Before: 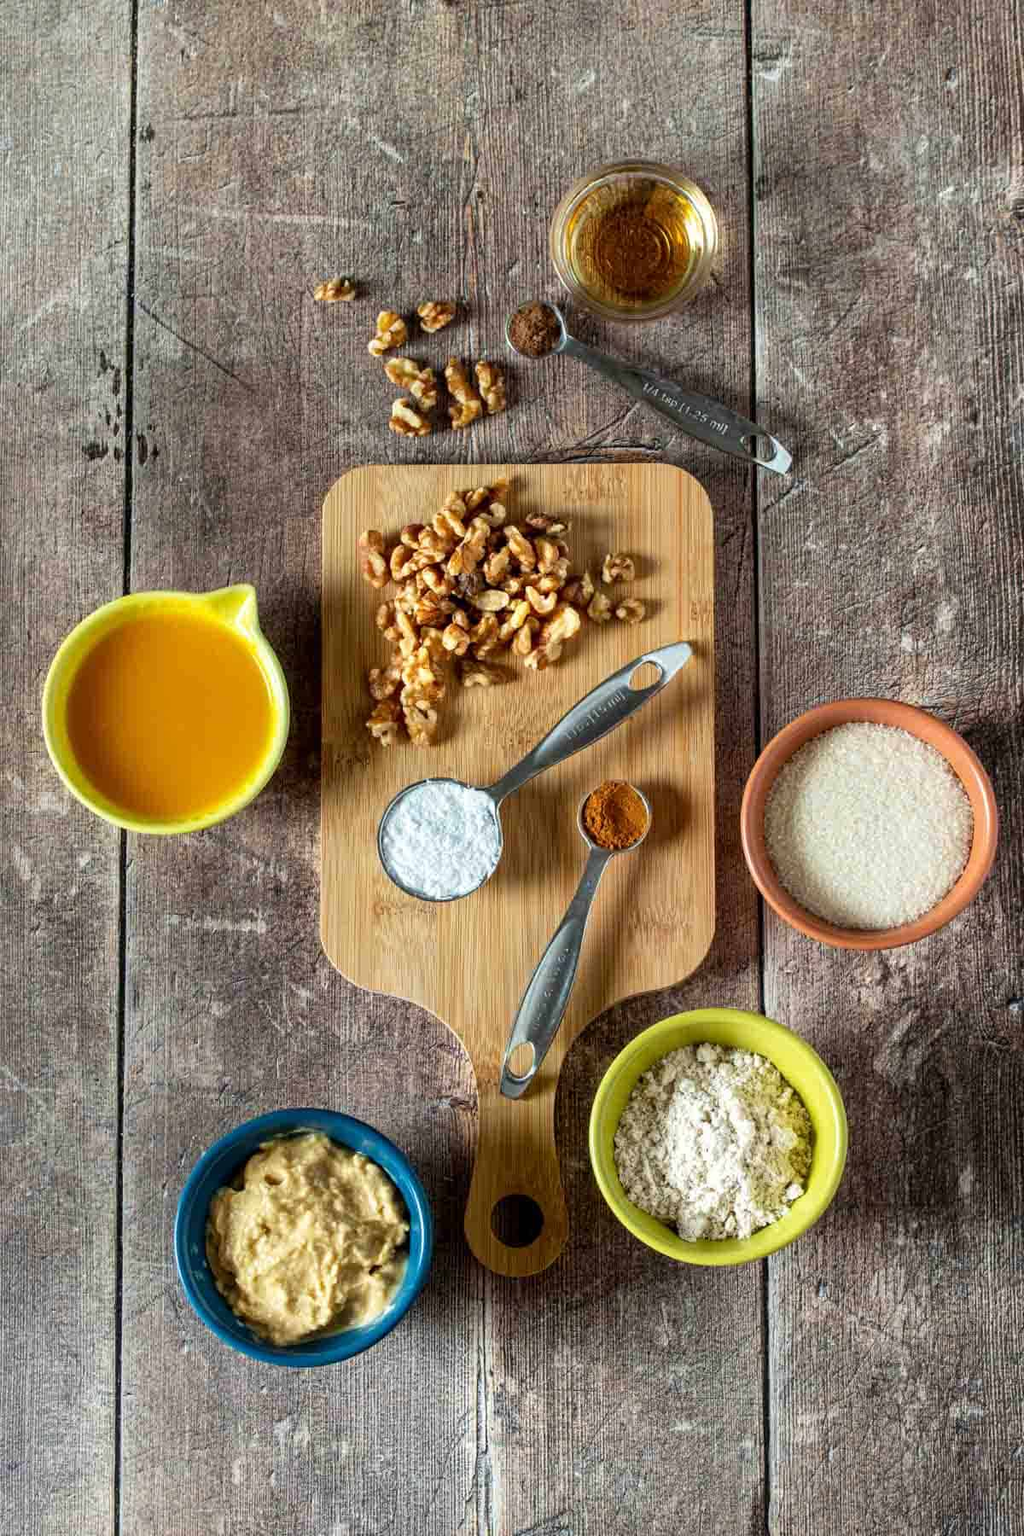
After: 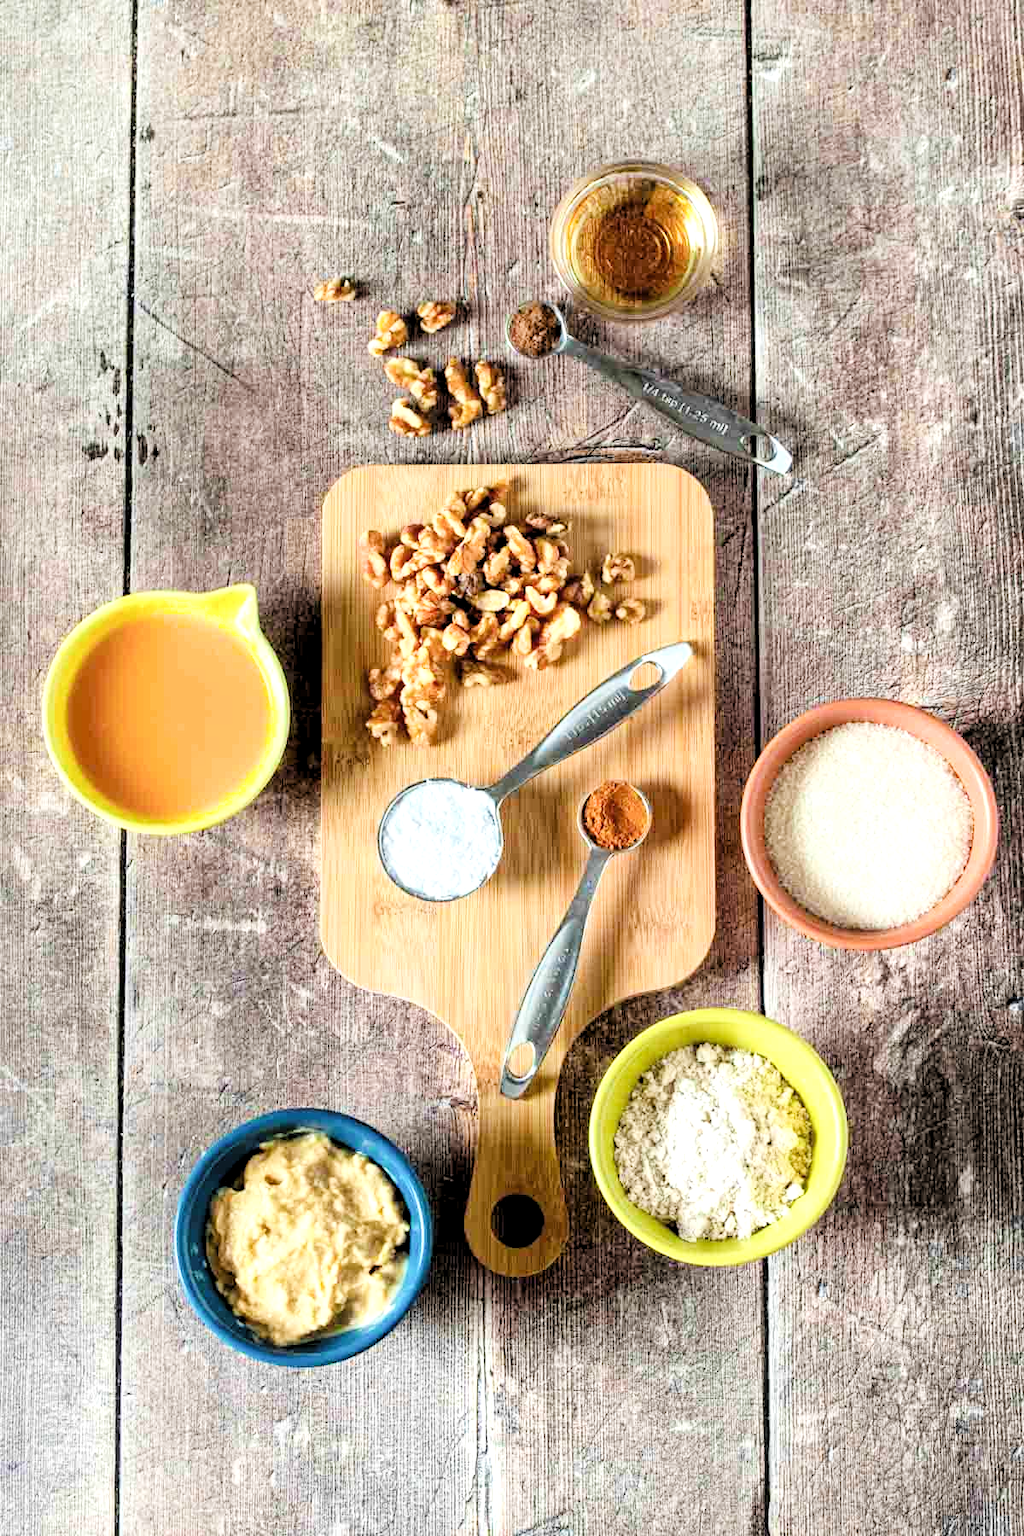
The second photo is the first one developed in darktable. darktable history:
levels: levels [0.062, 0.494, 0.925]
exposure: black level correction 0, exposure 1.39 EV, compensate highlight preservation false
filmic rgb: black relative exposure -7.65 EV, white relative exposure 4.56 EV, hardness 3.61
